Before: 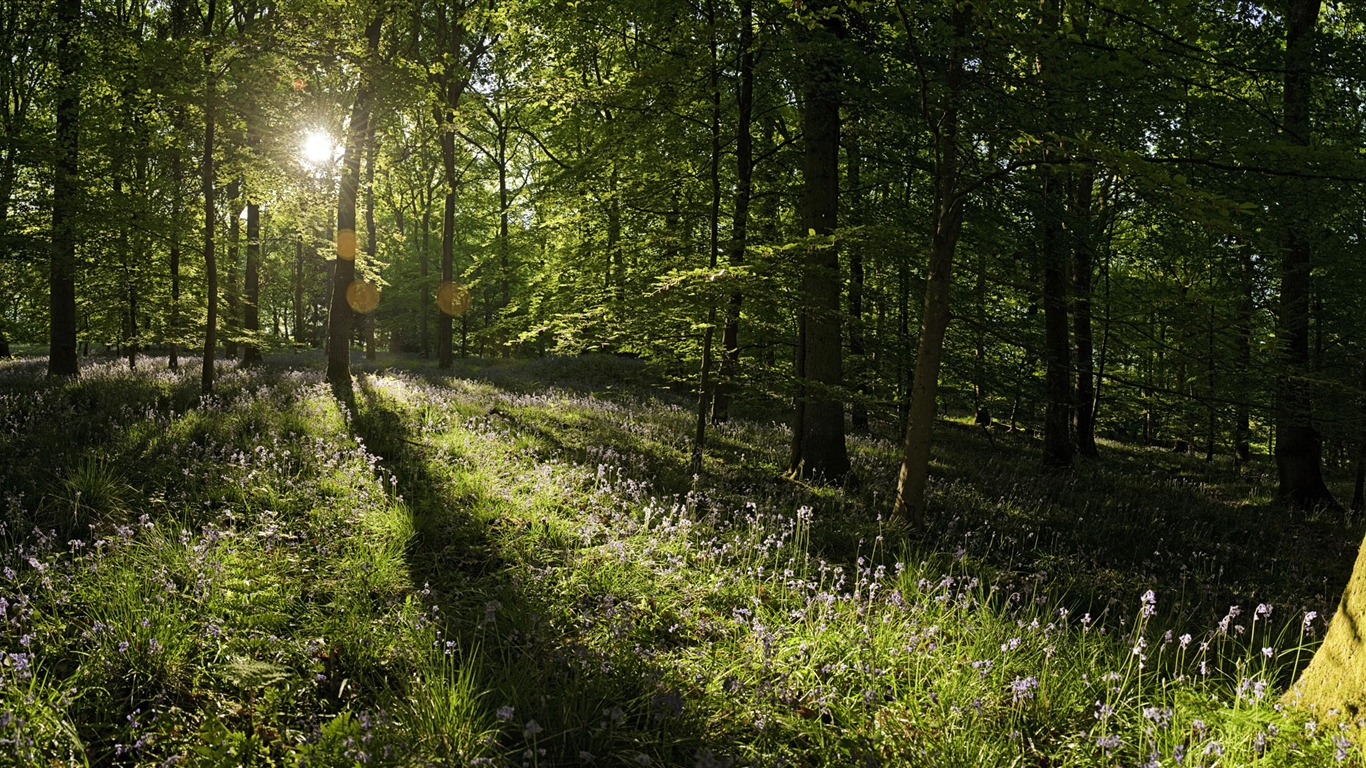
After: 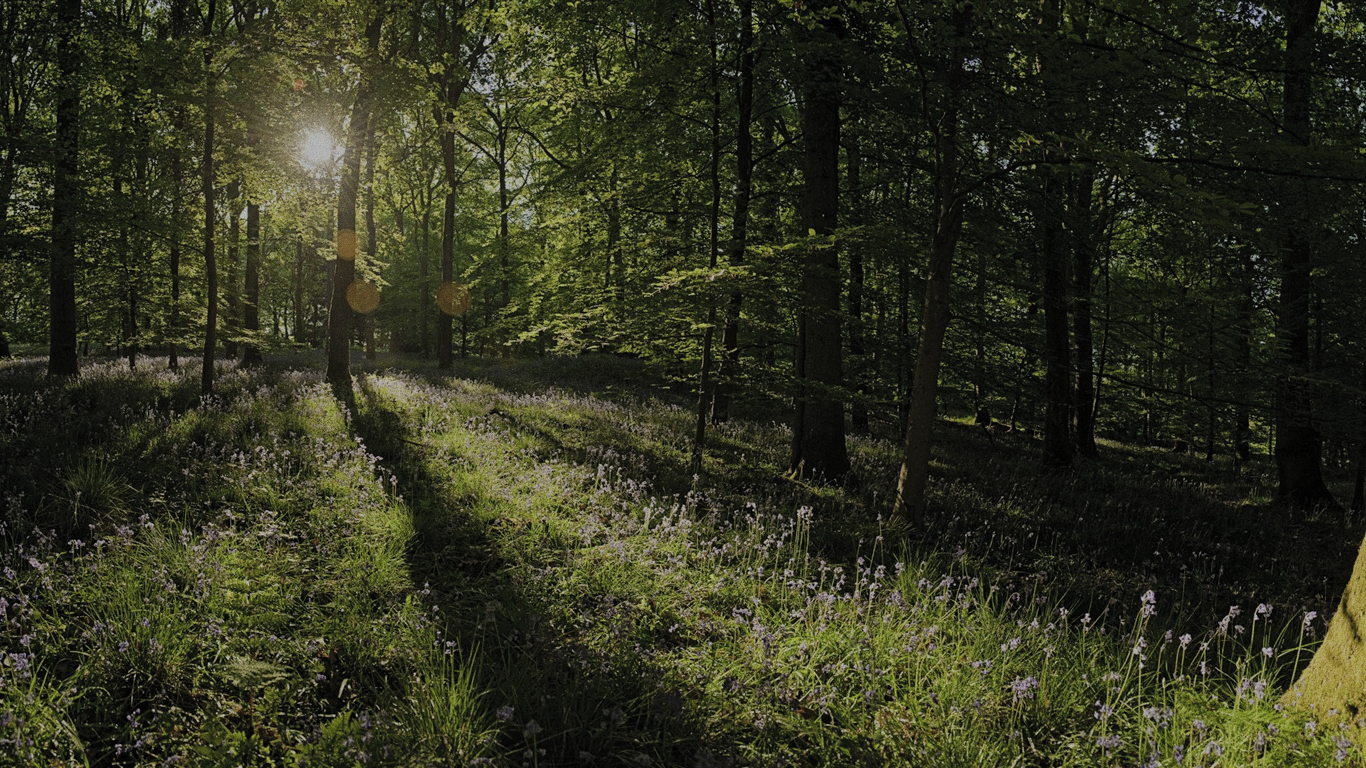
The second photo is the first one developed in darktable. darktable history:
grain: strength 26%
contrast brightness saturation: brightness 0.13
exposure: exposure -1.468 EV, compensate highlight preservation false
